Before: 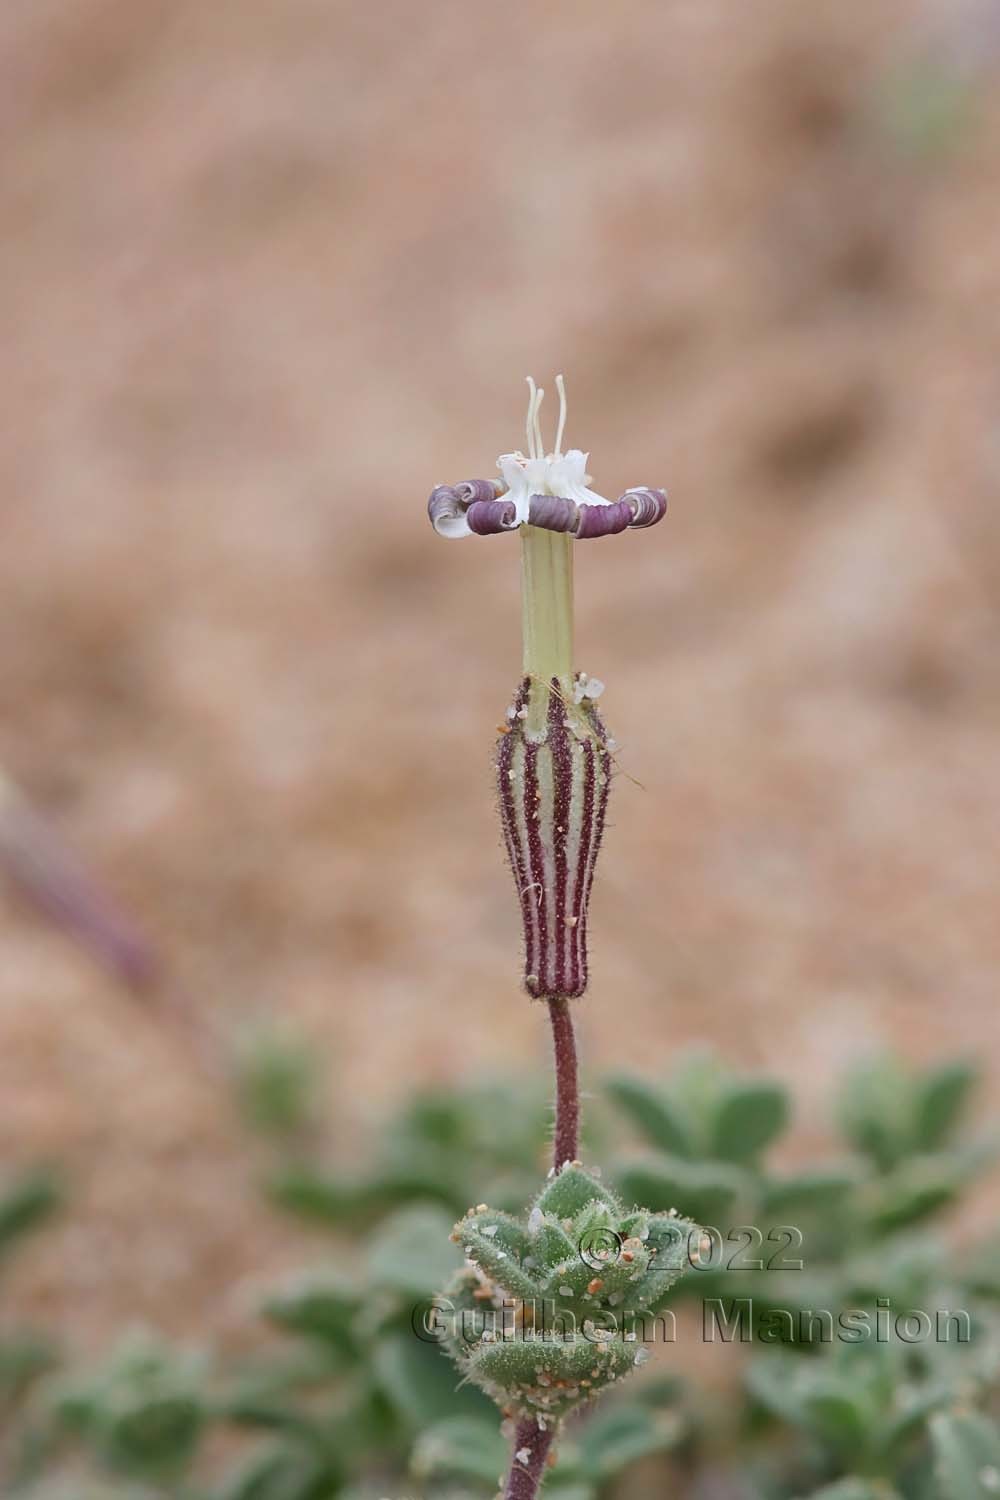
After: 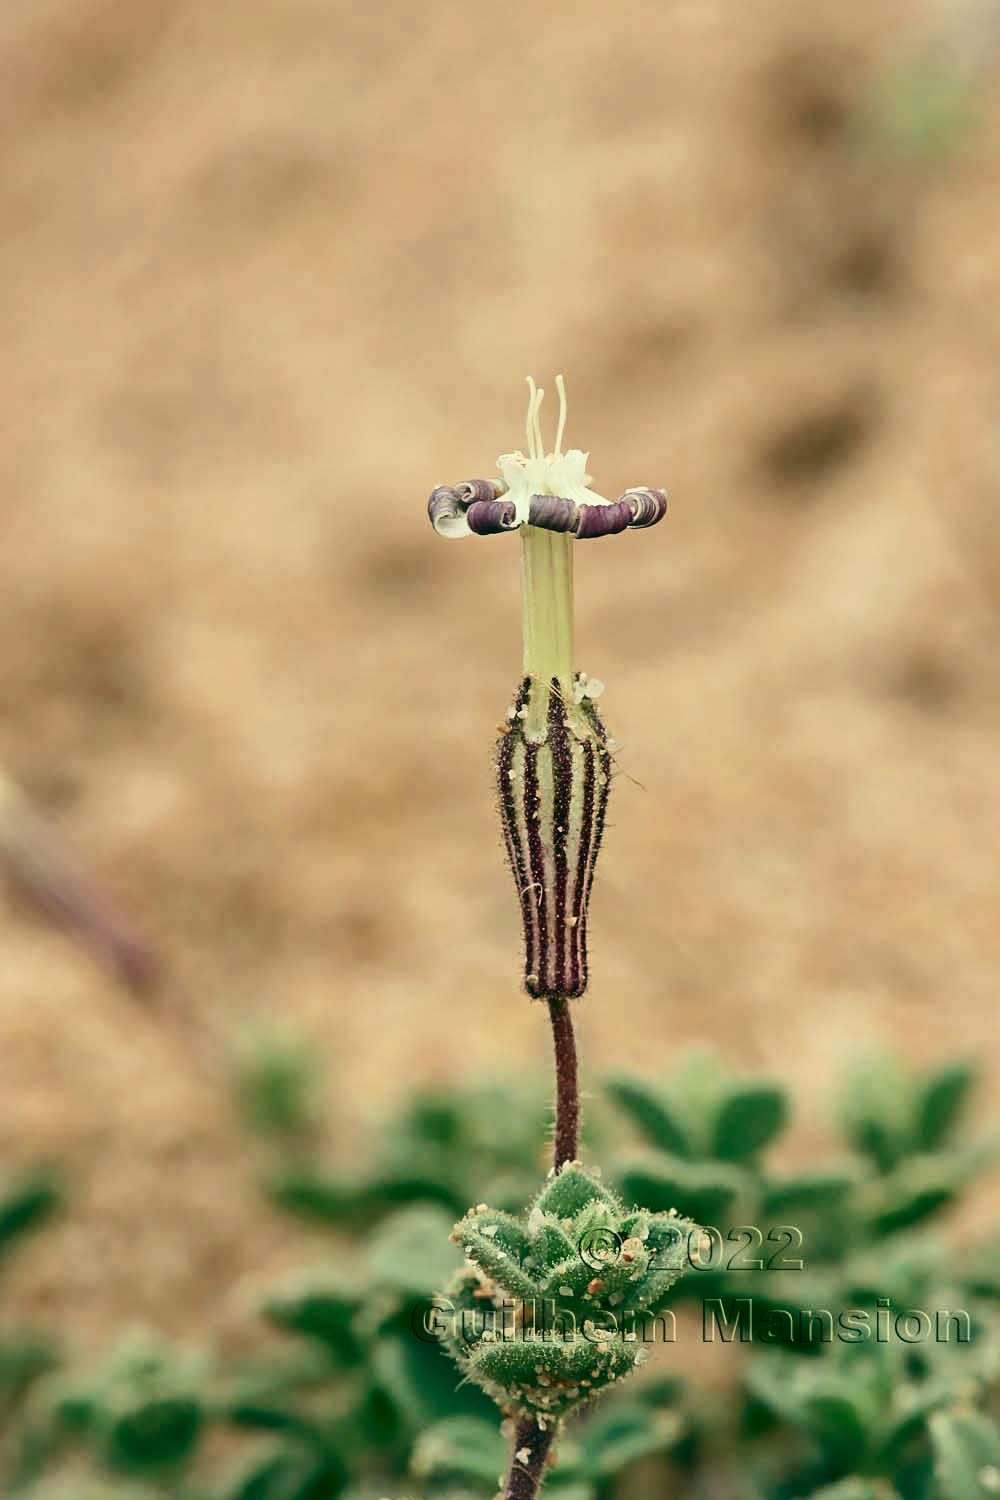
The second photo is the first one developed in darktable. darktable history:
velvia: strength 15%
color balance: mode lift, gamma, gain (sRGB), lift [1, 0.69, 1, 1], gamma [1, 1.482, 1, 1], gain [1, 1, 1, 0.802]
contrast brightness saturation: contrast 0.28
white balance: red 0.982, blue 1.018
